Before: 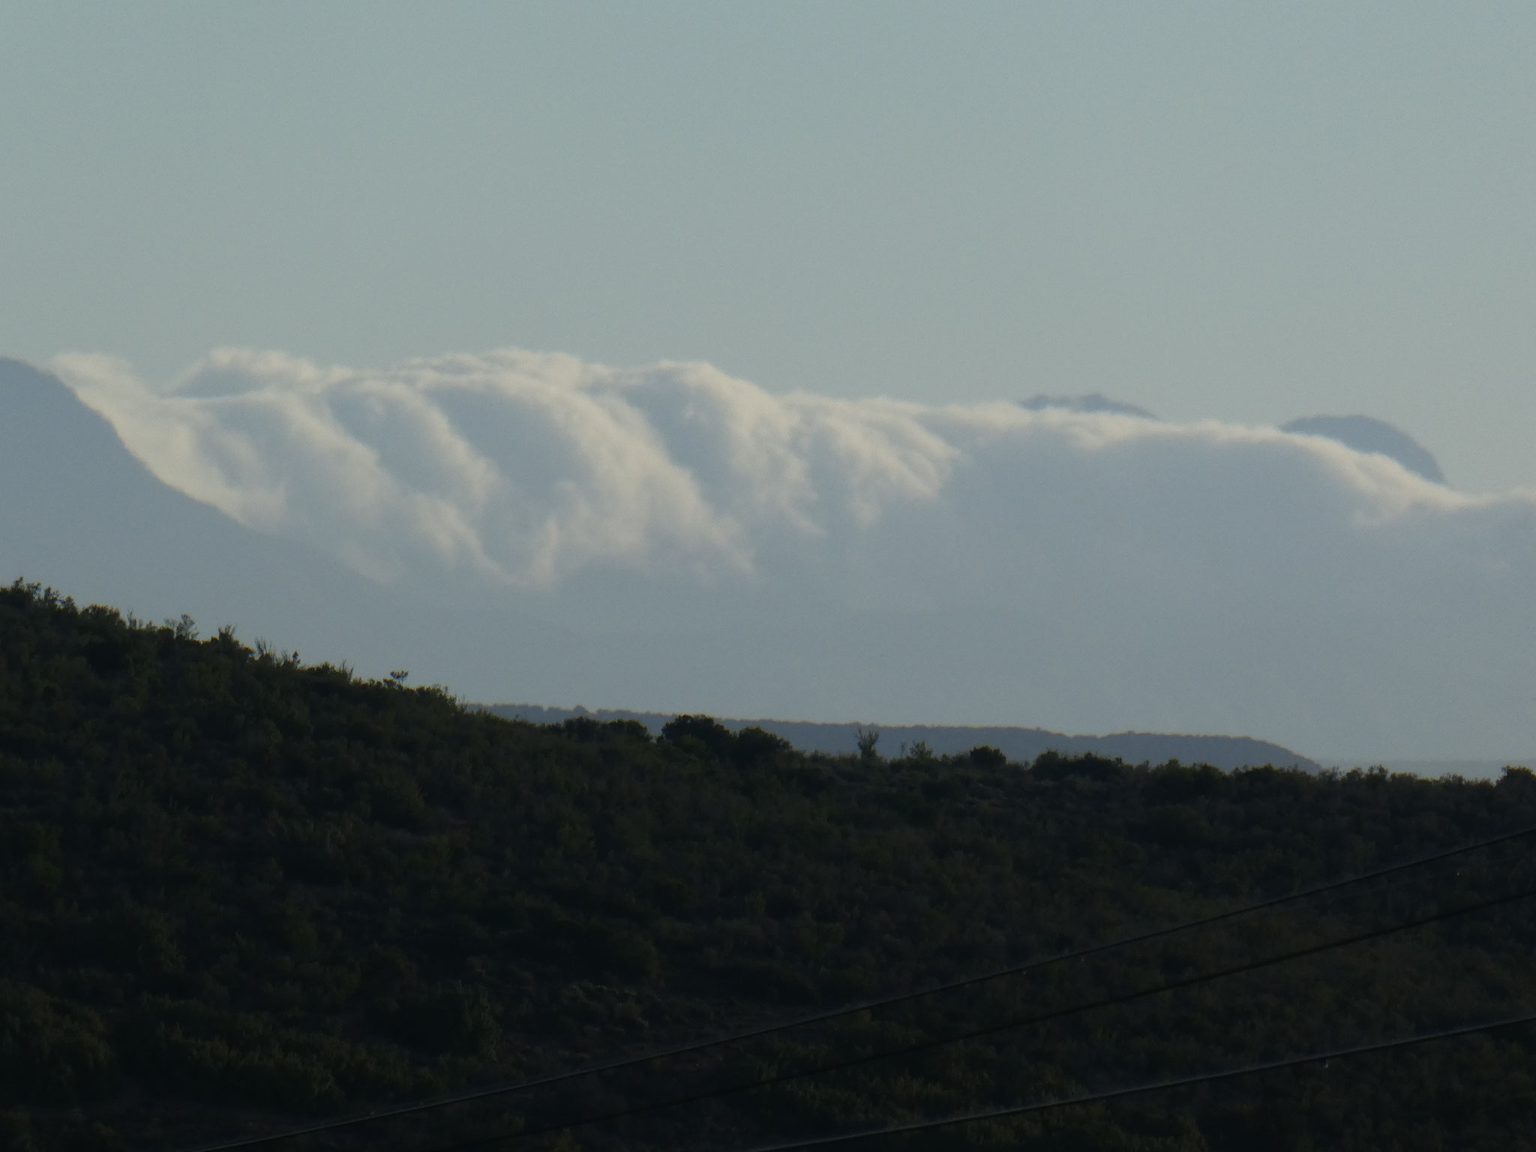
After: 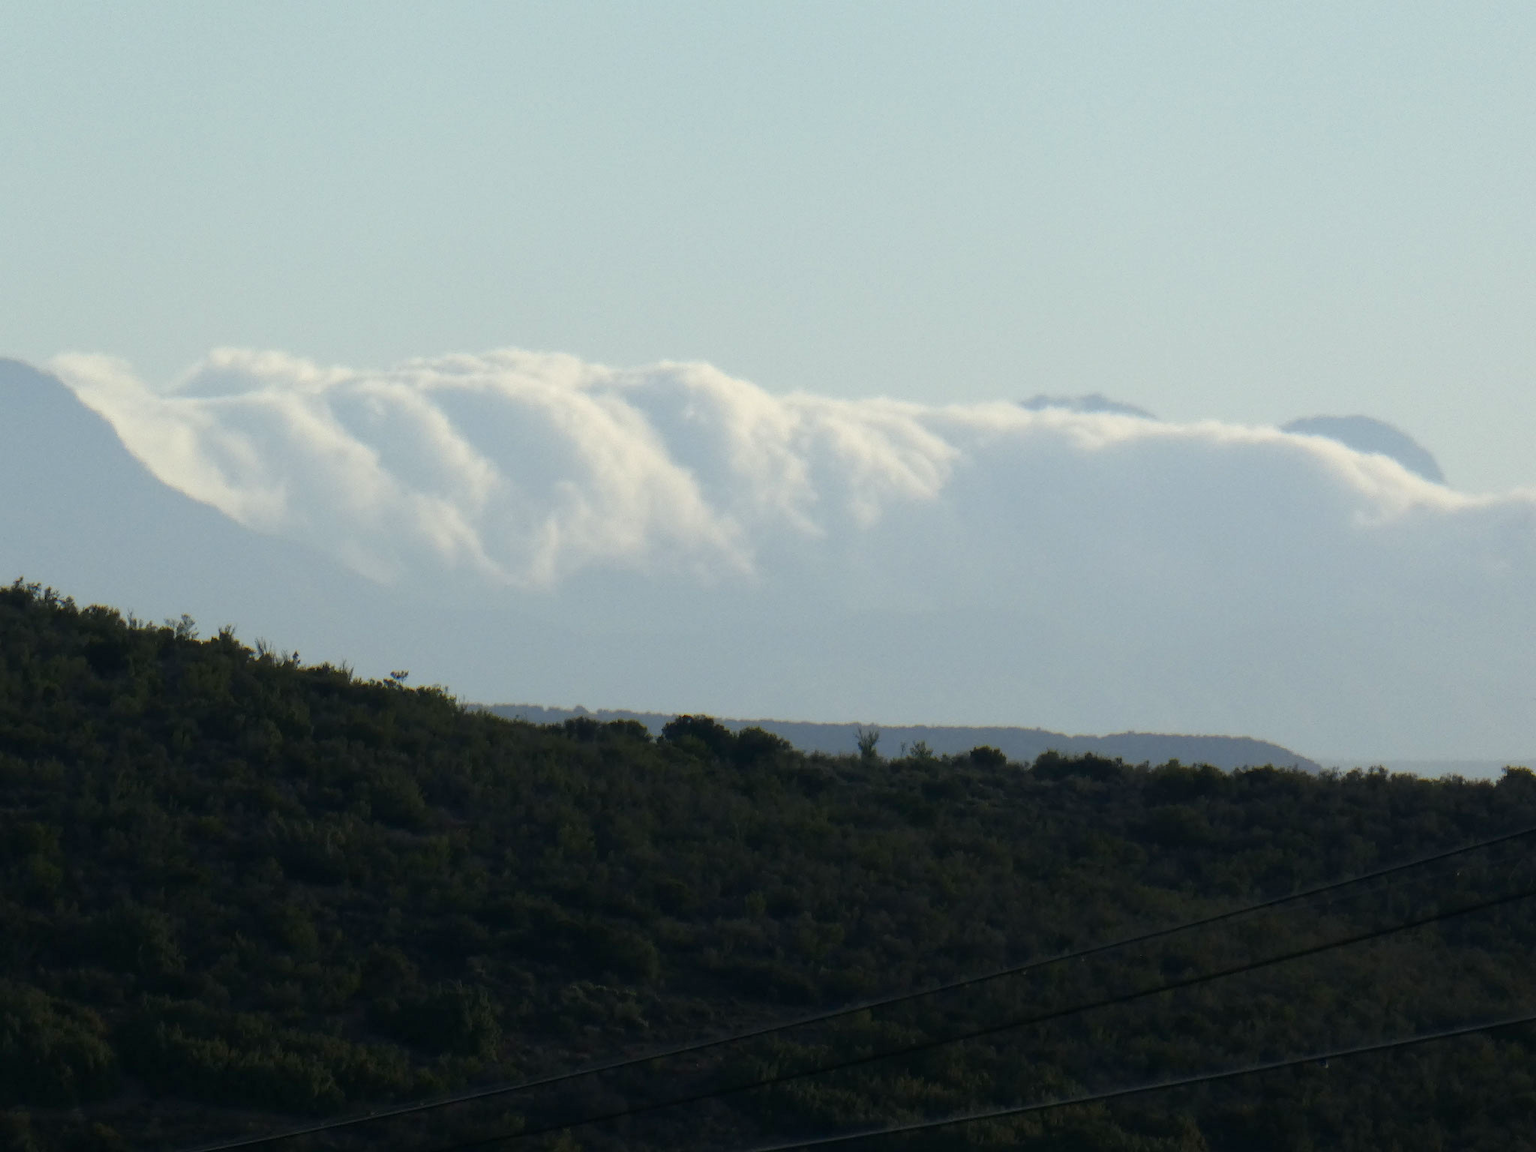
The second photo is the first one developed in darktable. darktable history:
exposure: black level correction 0.002, exposure 0.677 EV, compensate highlight preservation false
